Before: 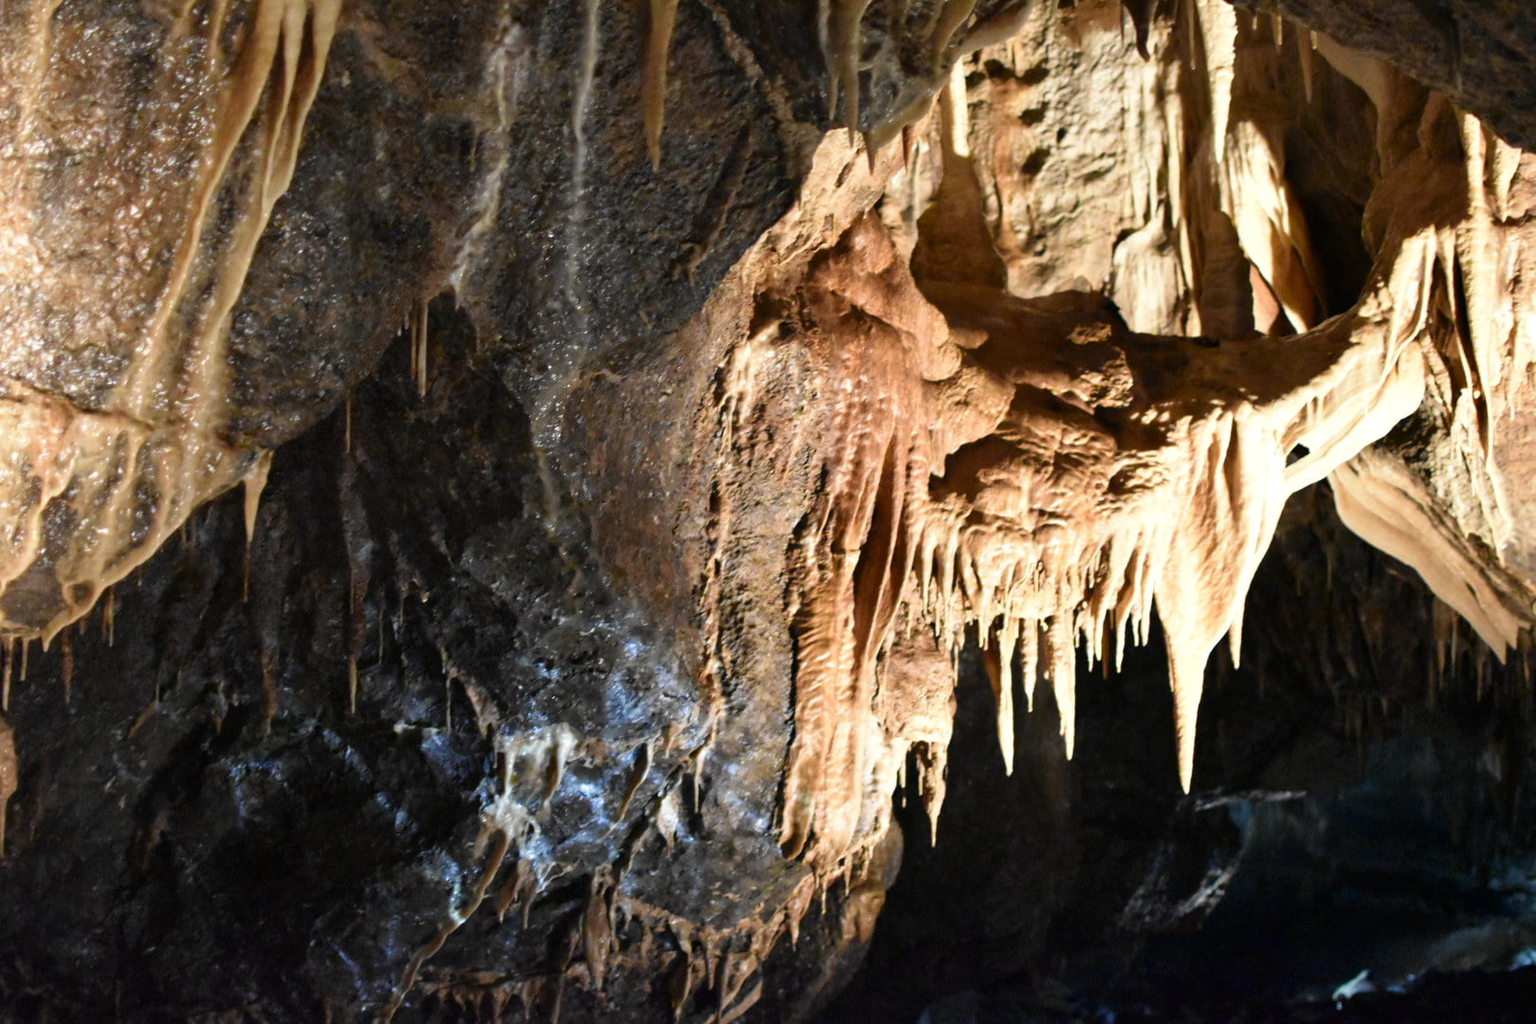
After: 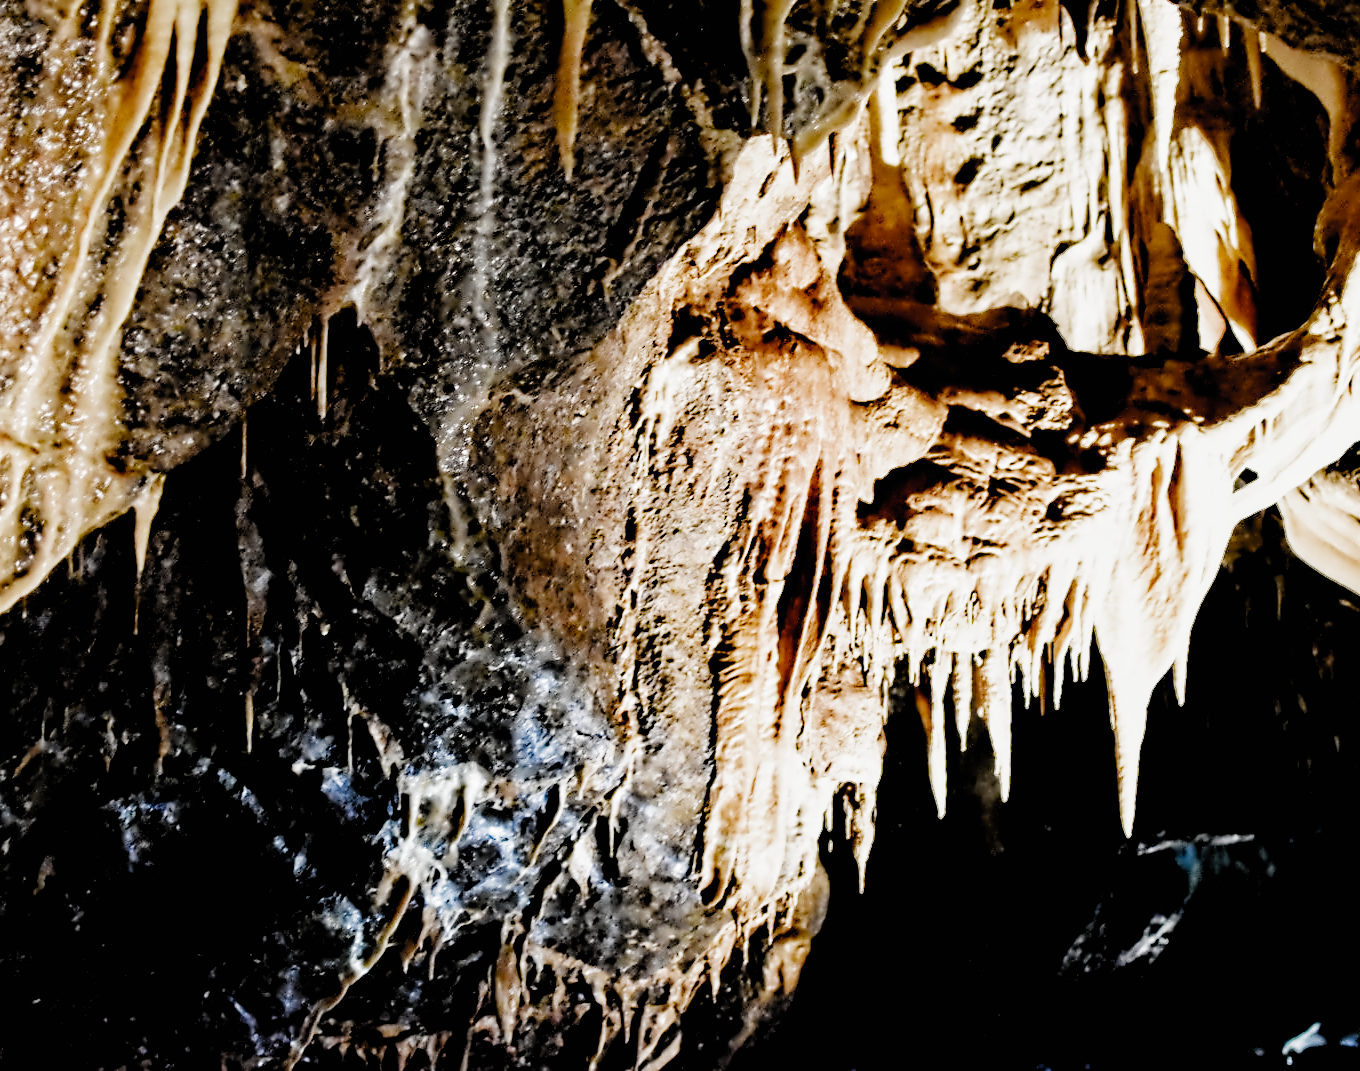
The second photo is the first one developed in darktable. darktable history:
filmic rgb: black relative exposure -2.85 EV, white relative exposure 4.56 EV, hardness 1.77, contrast 1.25, preserve chrominance no, color science v5 (2021)
exposure: black level correction 0.001, exposure 1.05 EV, compensate exposure bias true, compensate highlight preservation false
contrast equalizer: octaves 7, y [[0.5, 0.542, 0.583, 0.625, 0.667, 0.708], [0.5 ×6], [0.5 ×6], [0, 0.033, 0.067, 0.1, 0.133, 0.167], [0, 0.05, 0.1, 0.15, 0.2, 0.25]]
crop: left 7.598%, right 7.873%
